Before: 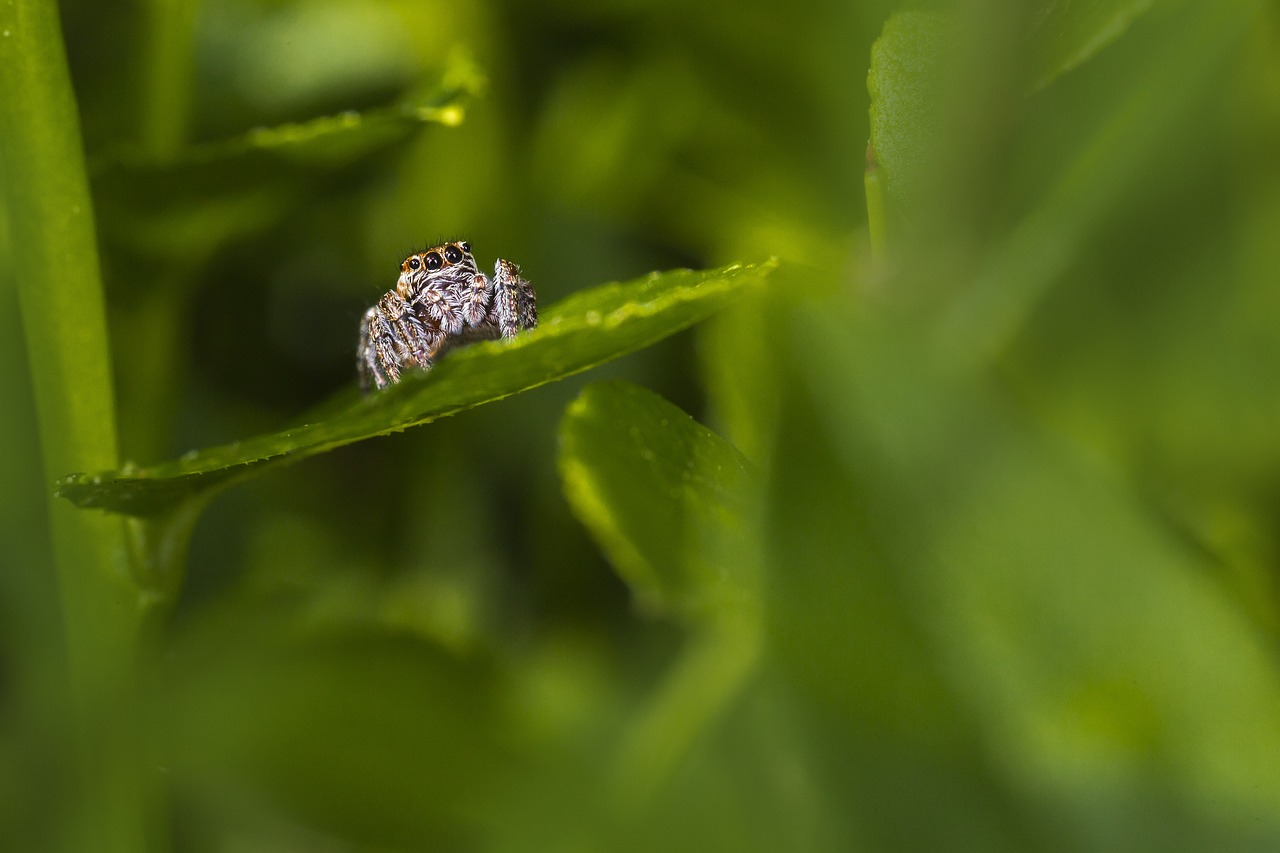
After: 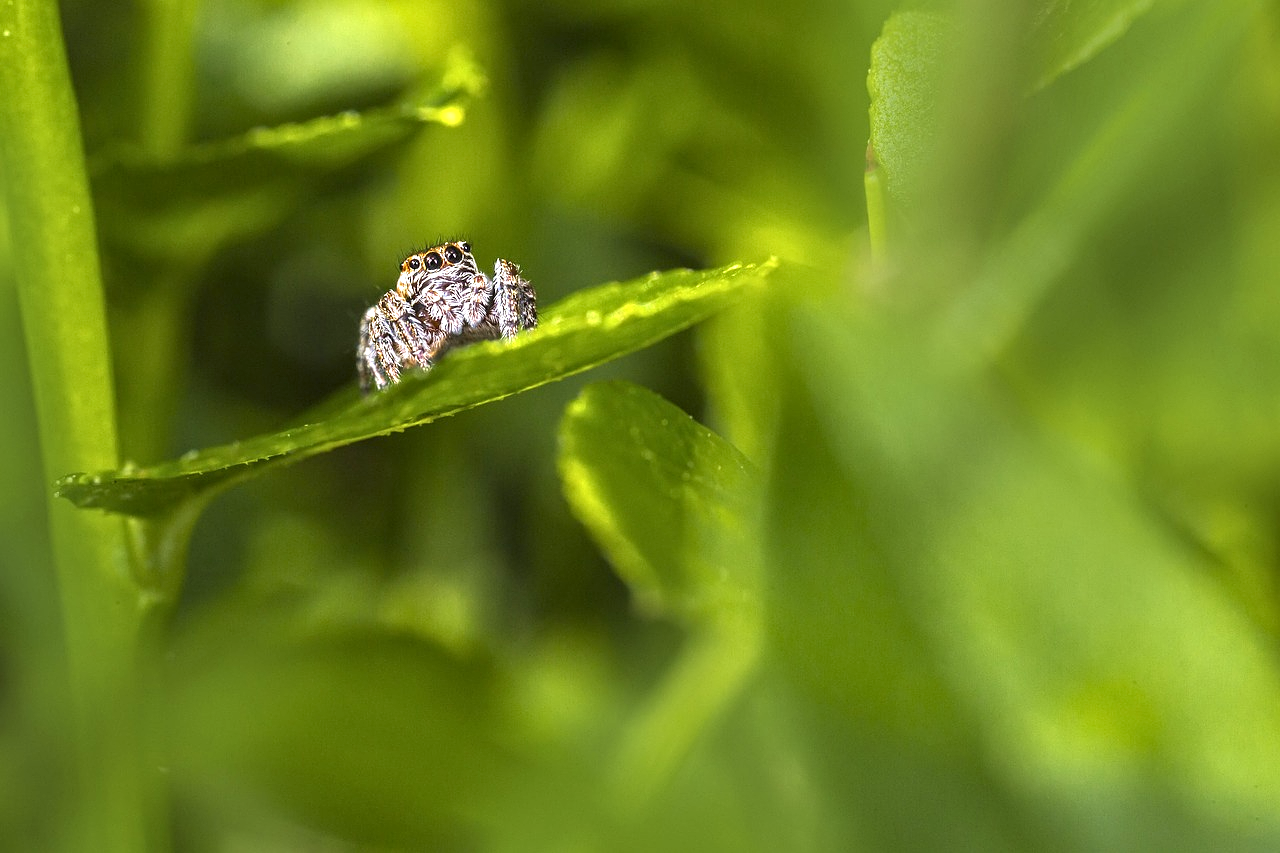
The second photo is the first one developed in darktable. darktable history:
exposure: exposure 1.001 EV, compensate highlight preservation false
local contrast: highlights 101%, shadows 98%, detail 119%, midtone range 0.2
contrast equalizer: y [[0.502, 0.505, 0.512, 0.529, 0.564, 0.588], [0.5 ×6], [0.502, 0.505, 0.512, 0.529, 0.564, 0.588], [0, 0.001, 0.001, 0.004, 0.008, 0.011], [0, 0.001, 0.001, 0.004, 0.008, 0.011]]
